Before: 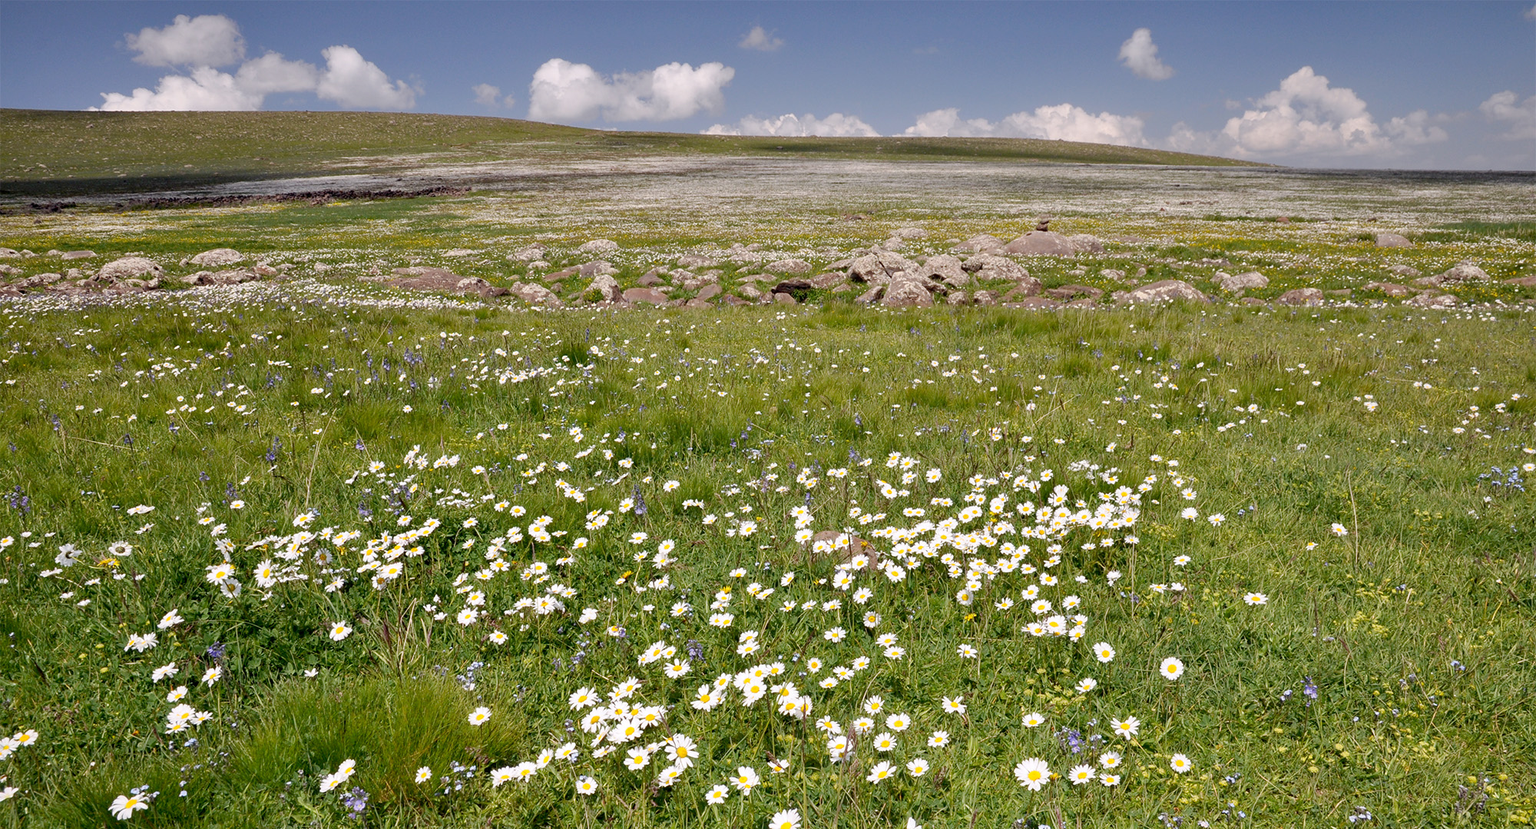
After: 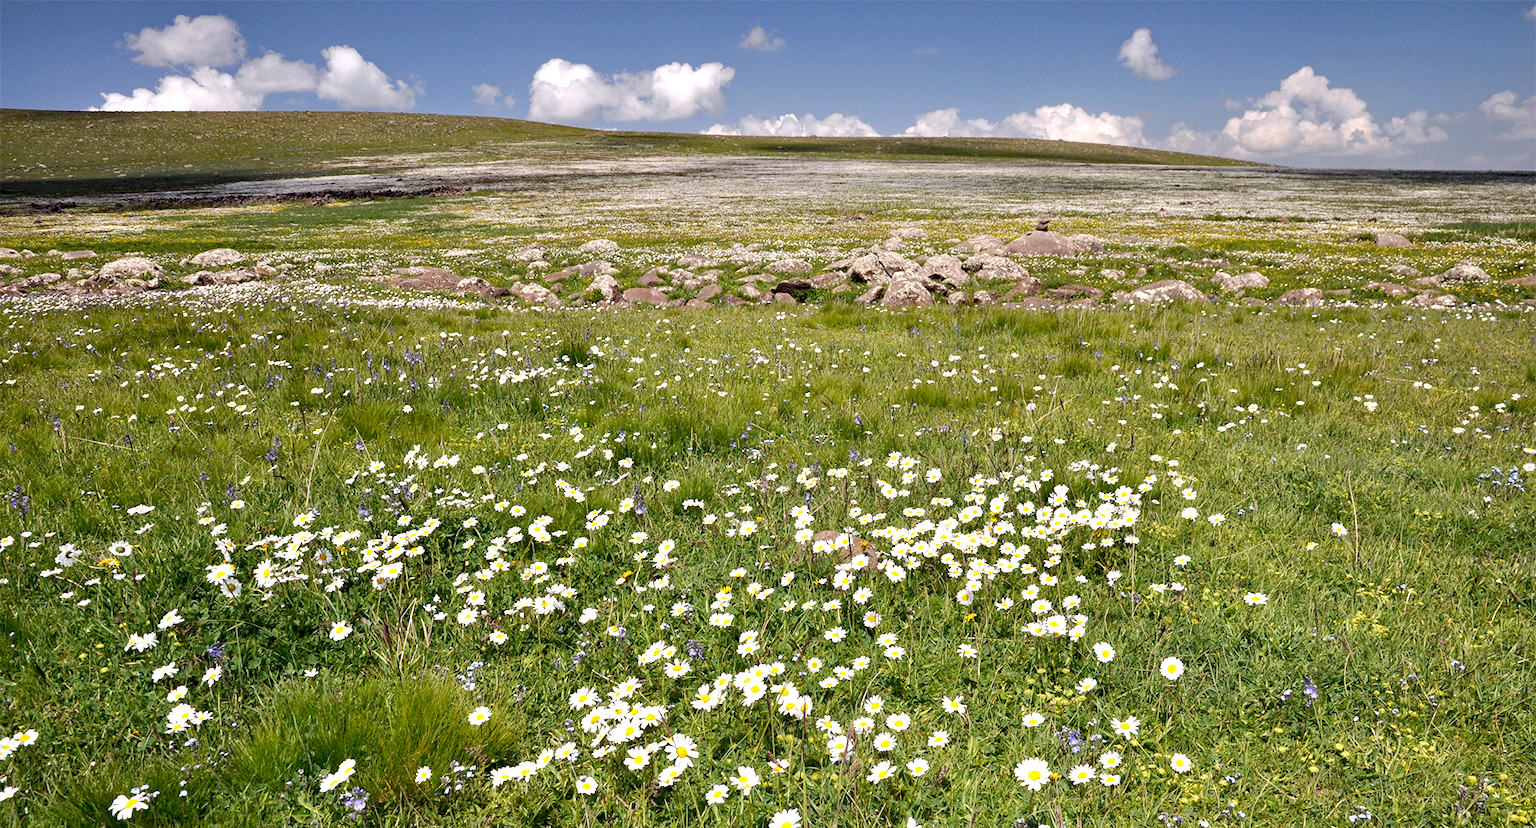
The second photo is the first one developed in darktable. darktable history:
tone equalizer: -8 EV -0.417 EV, -7 EV -0.389 EV, -6 EV -0.333 EV, -5 EV -0.222 EV, -3 EV 0.222 EV, -2 EV 0.333 EV, -1 EV 0.389 EV, +0 EV 0.417 EV, edges refinement/feathering 500, mask exposure compensation -1.57 EV, preserve details no
exposure: exposure 0.127 EV, compensate highlight preservation false
haze removal: strength 0.29, distance 0.25, compatibility mode true, adaptive false
